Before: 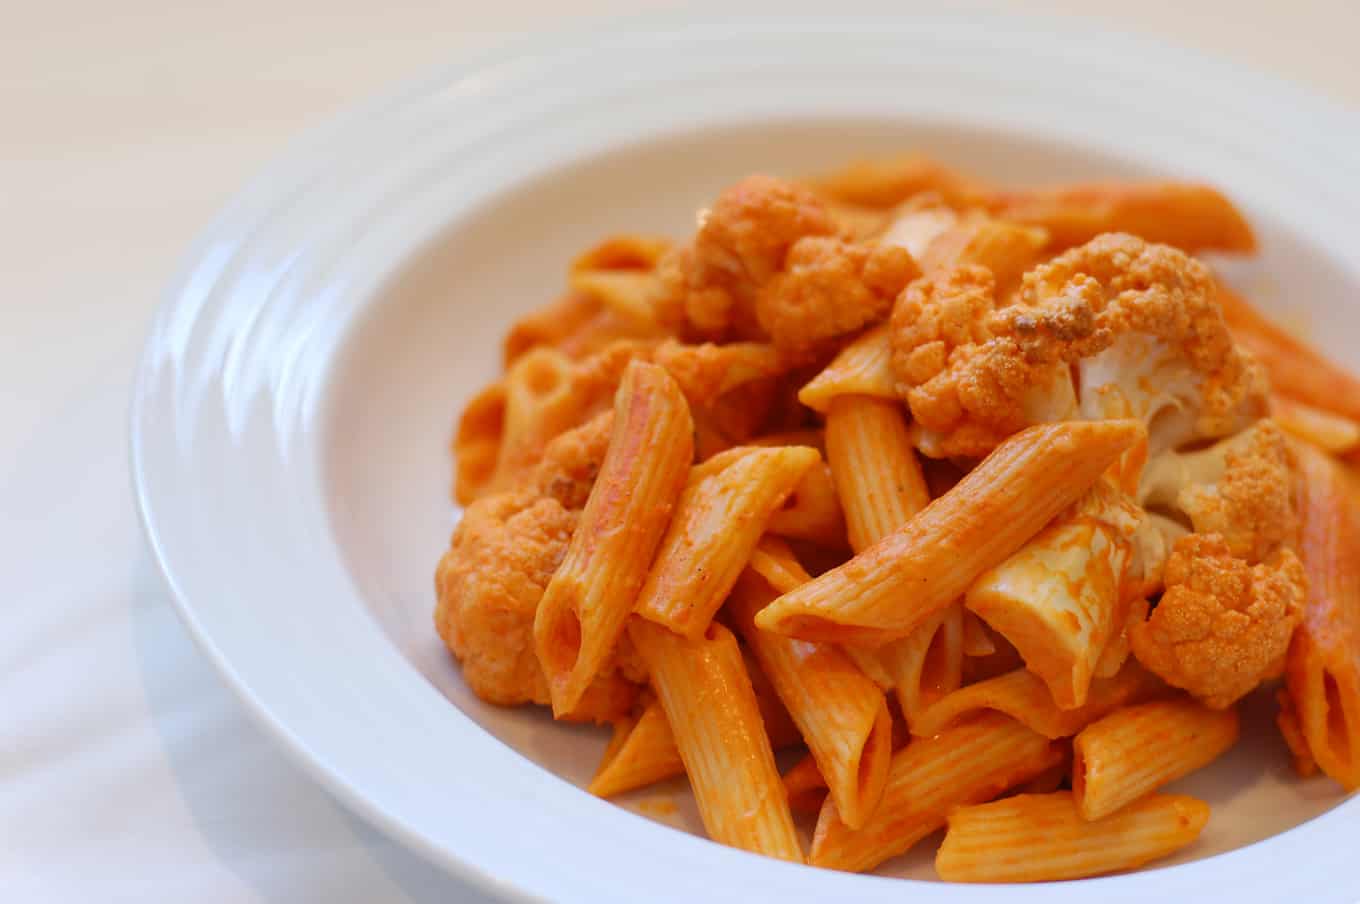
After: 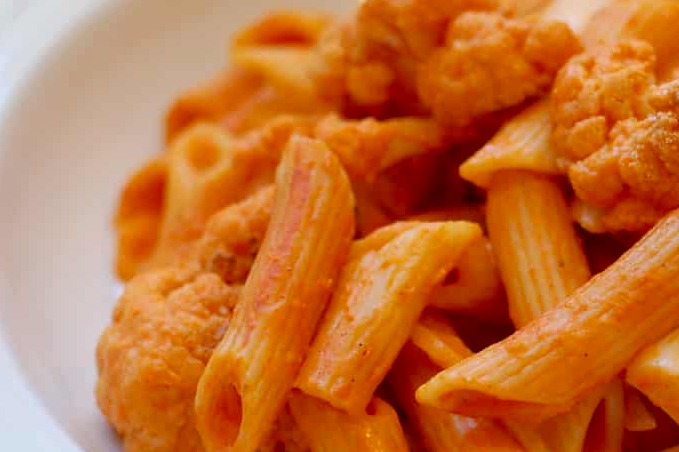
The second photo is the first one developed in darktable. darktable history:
crop: left 25%, top 25%, right 25%, bottom 25%
exposure: black level correction 0.009, exposure 0.014 EV, compensate highlight preservation false
